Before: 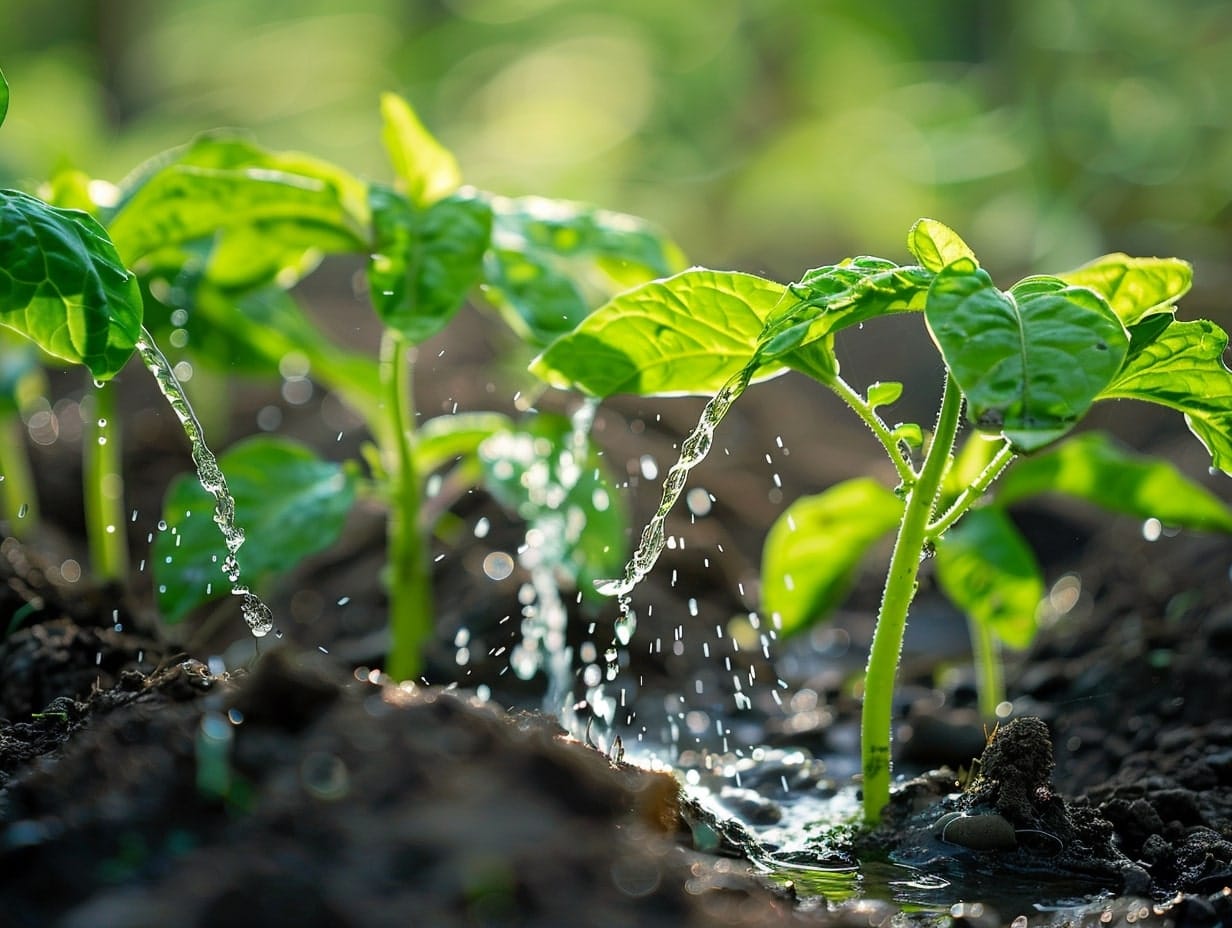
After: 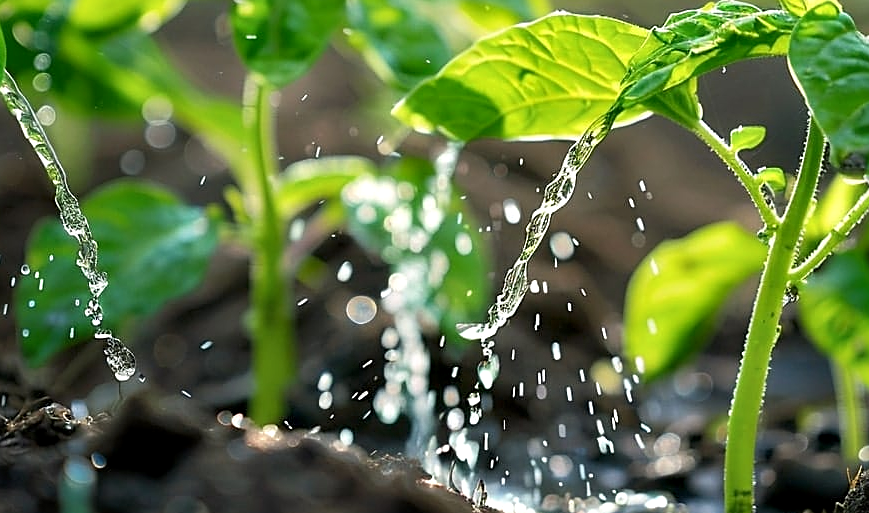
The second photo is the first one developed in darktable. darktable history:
contrast equalizer: y [[0.579, 0.58, 0.505, 0.5, 0.5, 0.5], [0.5 ×6], [0.5 ×6], [0 ×6], [0 ×6]]
crop: left 11.123%, top 27.61%, right 18.3%, bottom 17.034%
sharpen: on, module defaults
